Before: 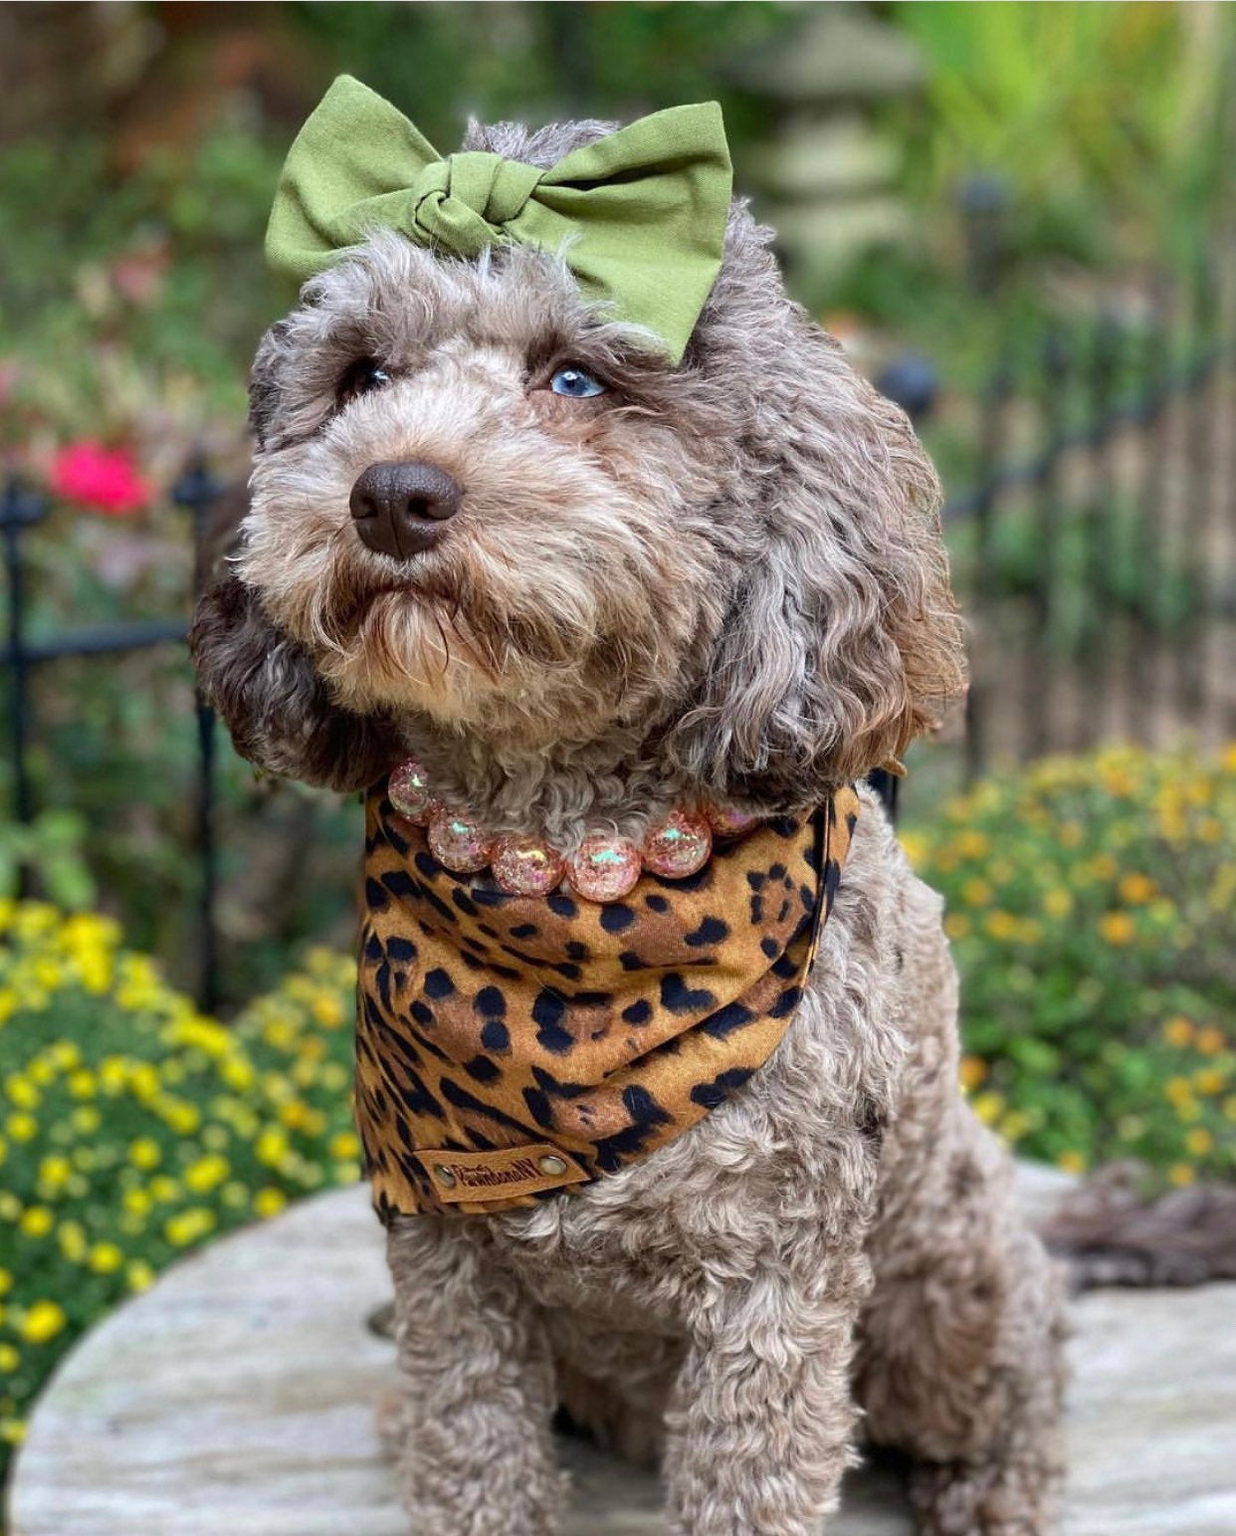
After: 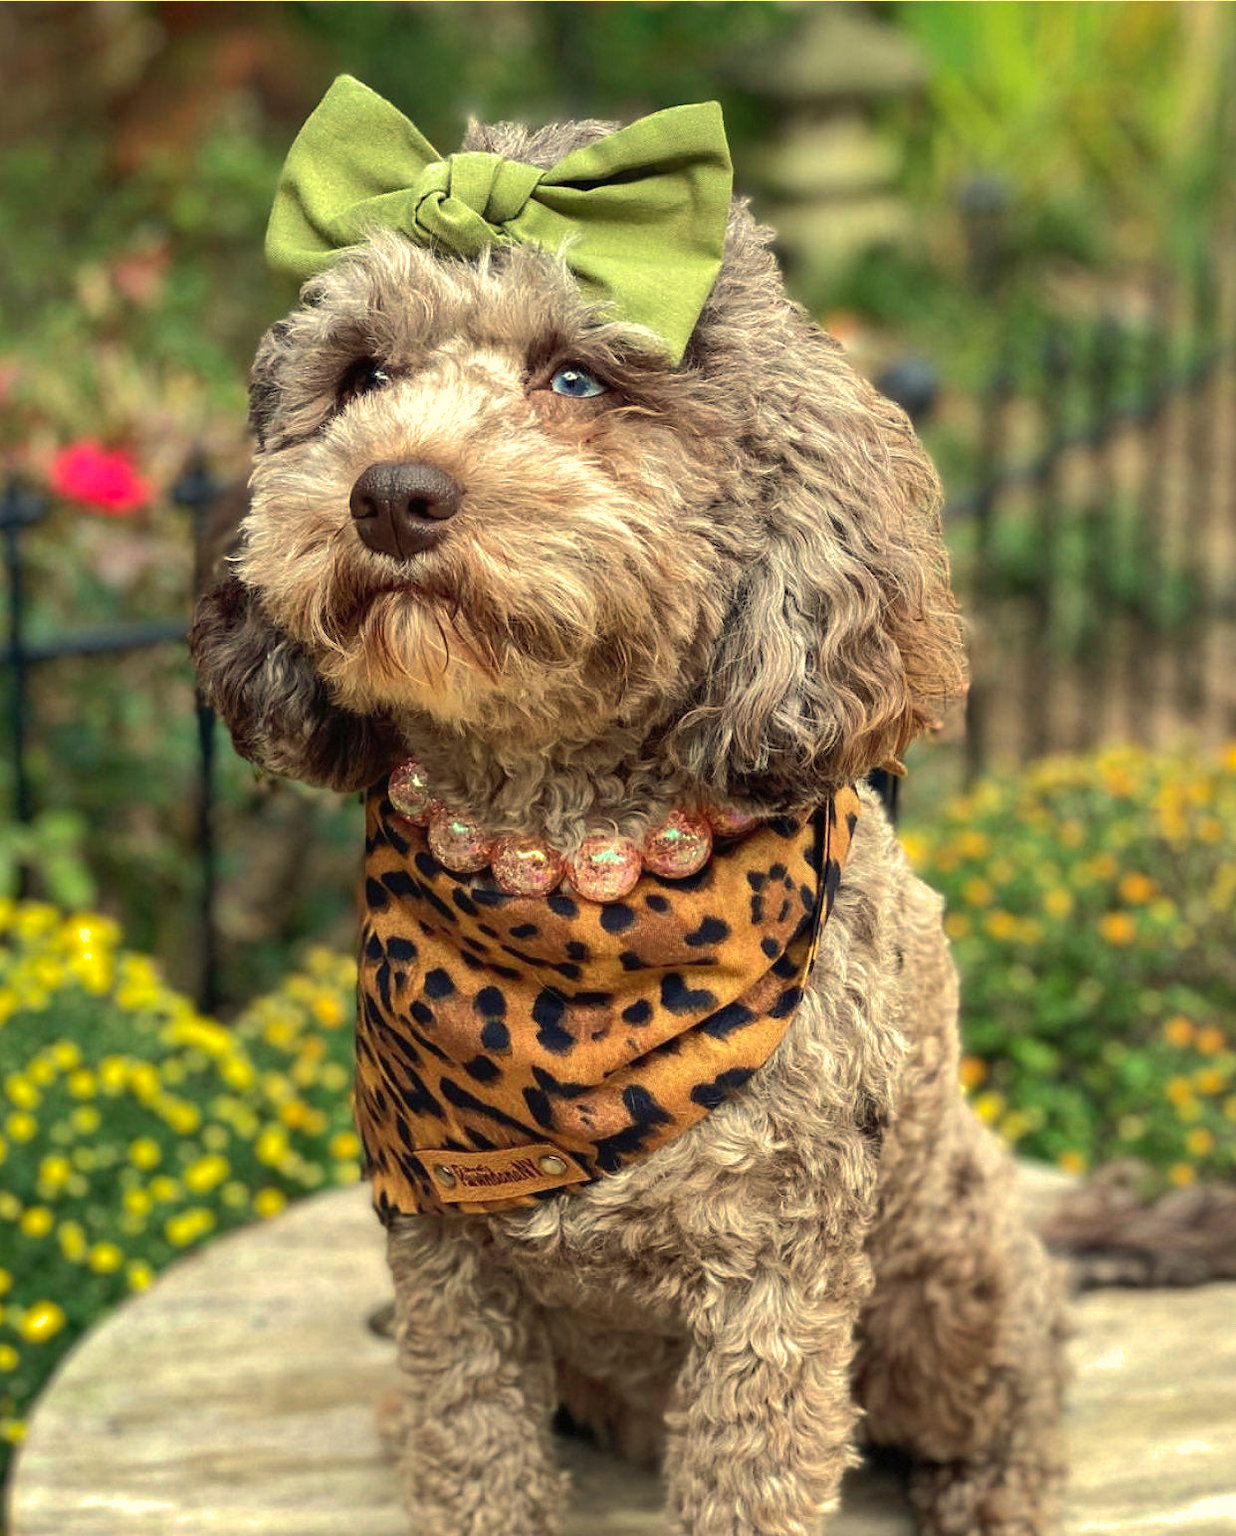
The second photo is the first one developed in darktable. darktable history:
tone equalizer: -8 EV -0.417 EV, -7 EV -0.389 EV, -6 EV -0.333 EV, -5 EV -0.222 EV, -3 EV 0.222 EV, -2 EV 0.333 EV, -1 EV 0.389 EV, +0 EV 0.417 EV, edges refinement/feathering 500, mask exposure compensation -1.57 EV, preserve details no
local contrast: mode bilateral grid, contrast 100, coarseness 100, detail 91%, midtone range 0.2
white balance: red 1.08, blue 0.791
shadows and highlights: on, module defaults
